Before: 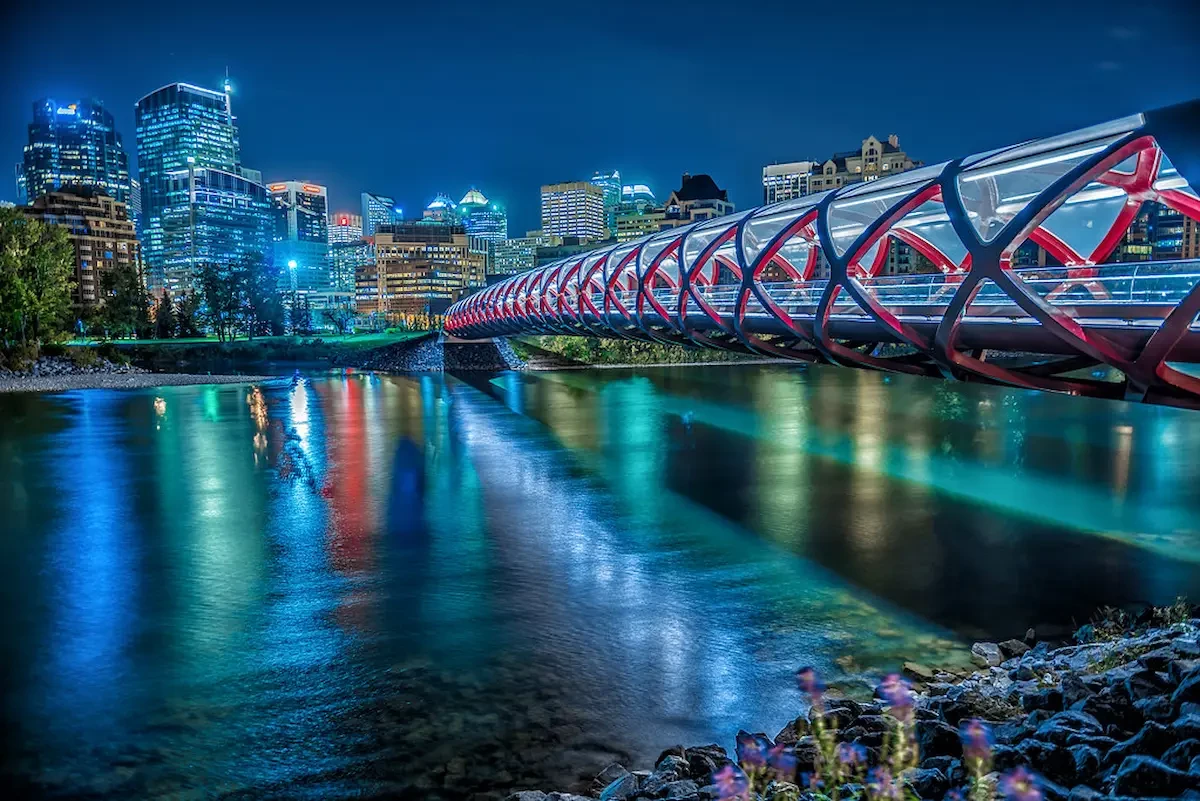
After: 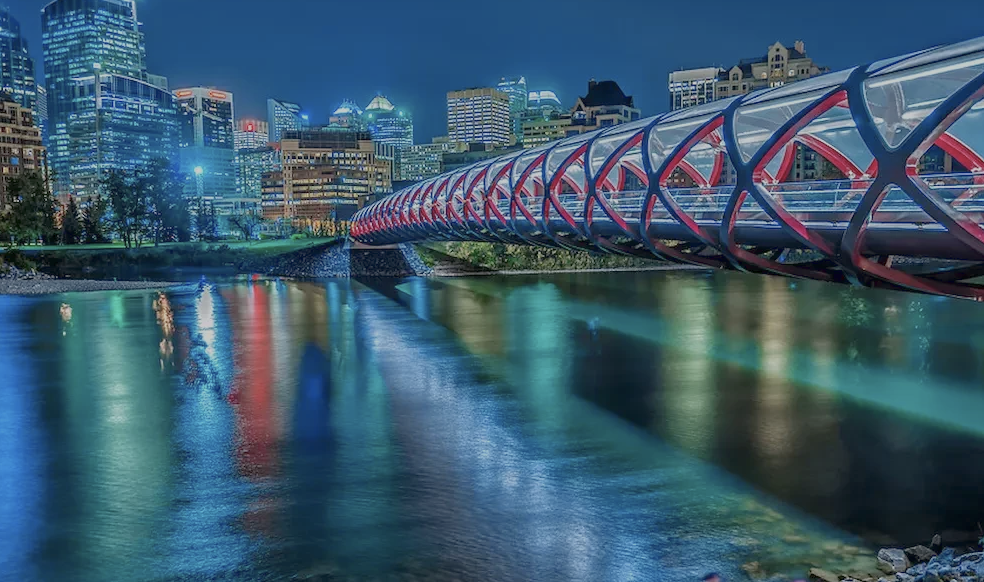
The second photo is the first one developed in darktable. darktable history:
color balance rgb: perceptual saturation grading › global saturation -27.94%, hue shift -2.27°, contrast -21.26%
exposure: exposure -0.293 EV, compensate highlight preservation false
crop: left 7.856%, top 11.836%, right 10.12%, bottom 15.387%
white balance: red 1, blue 1
